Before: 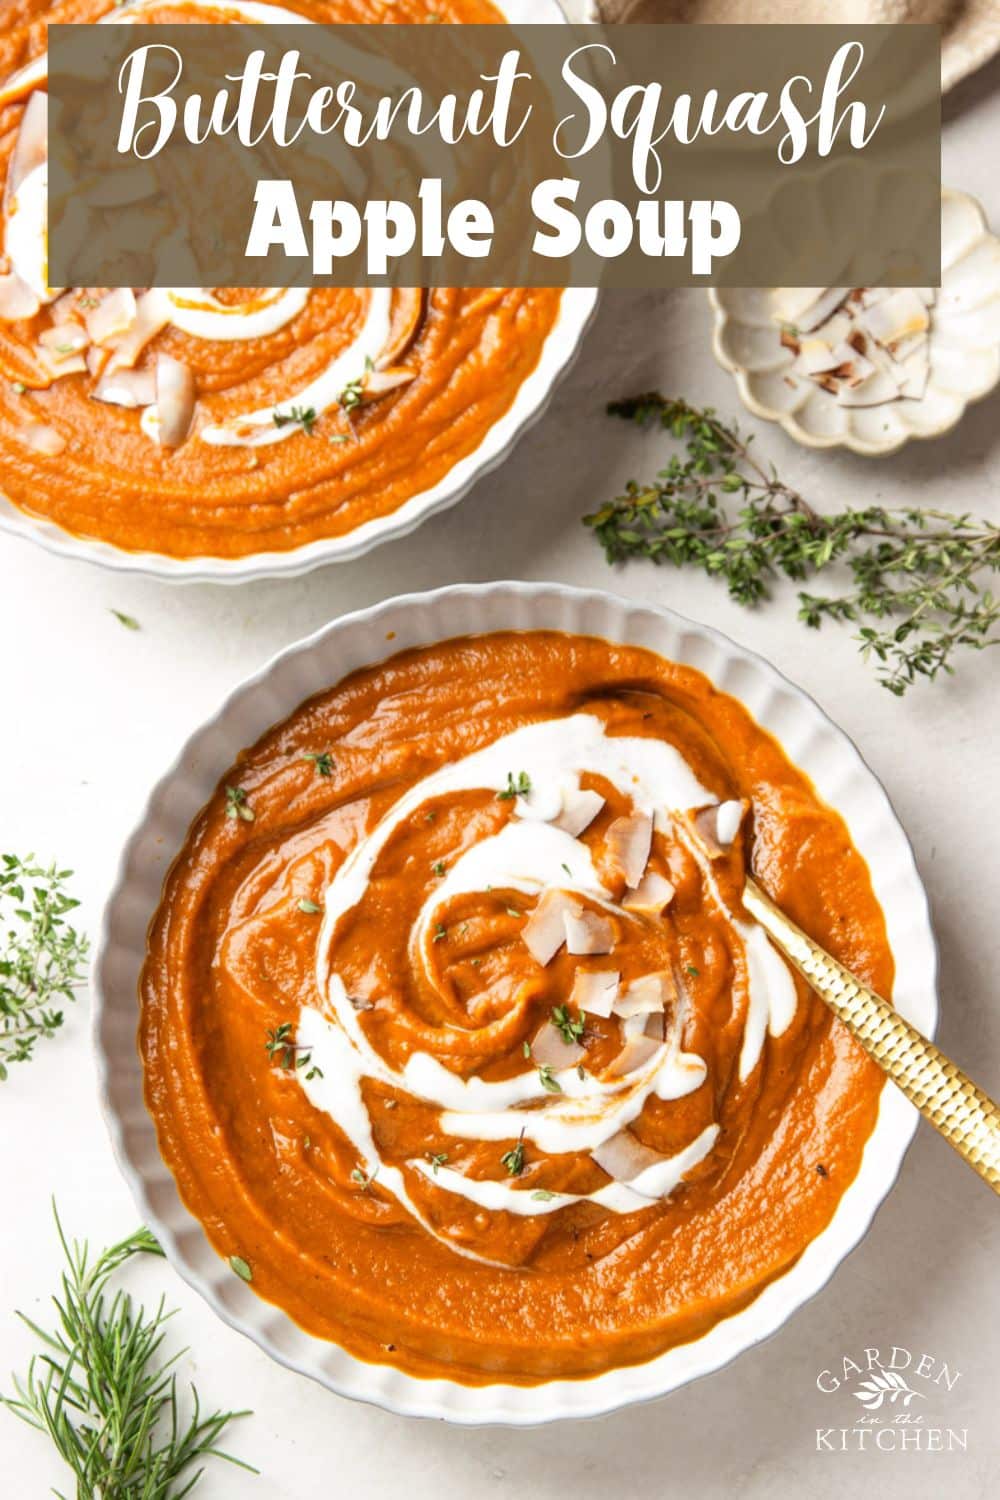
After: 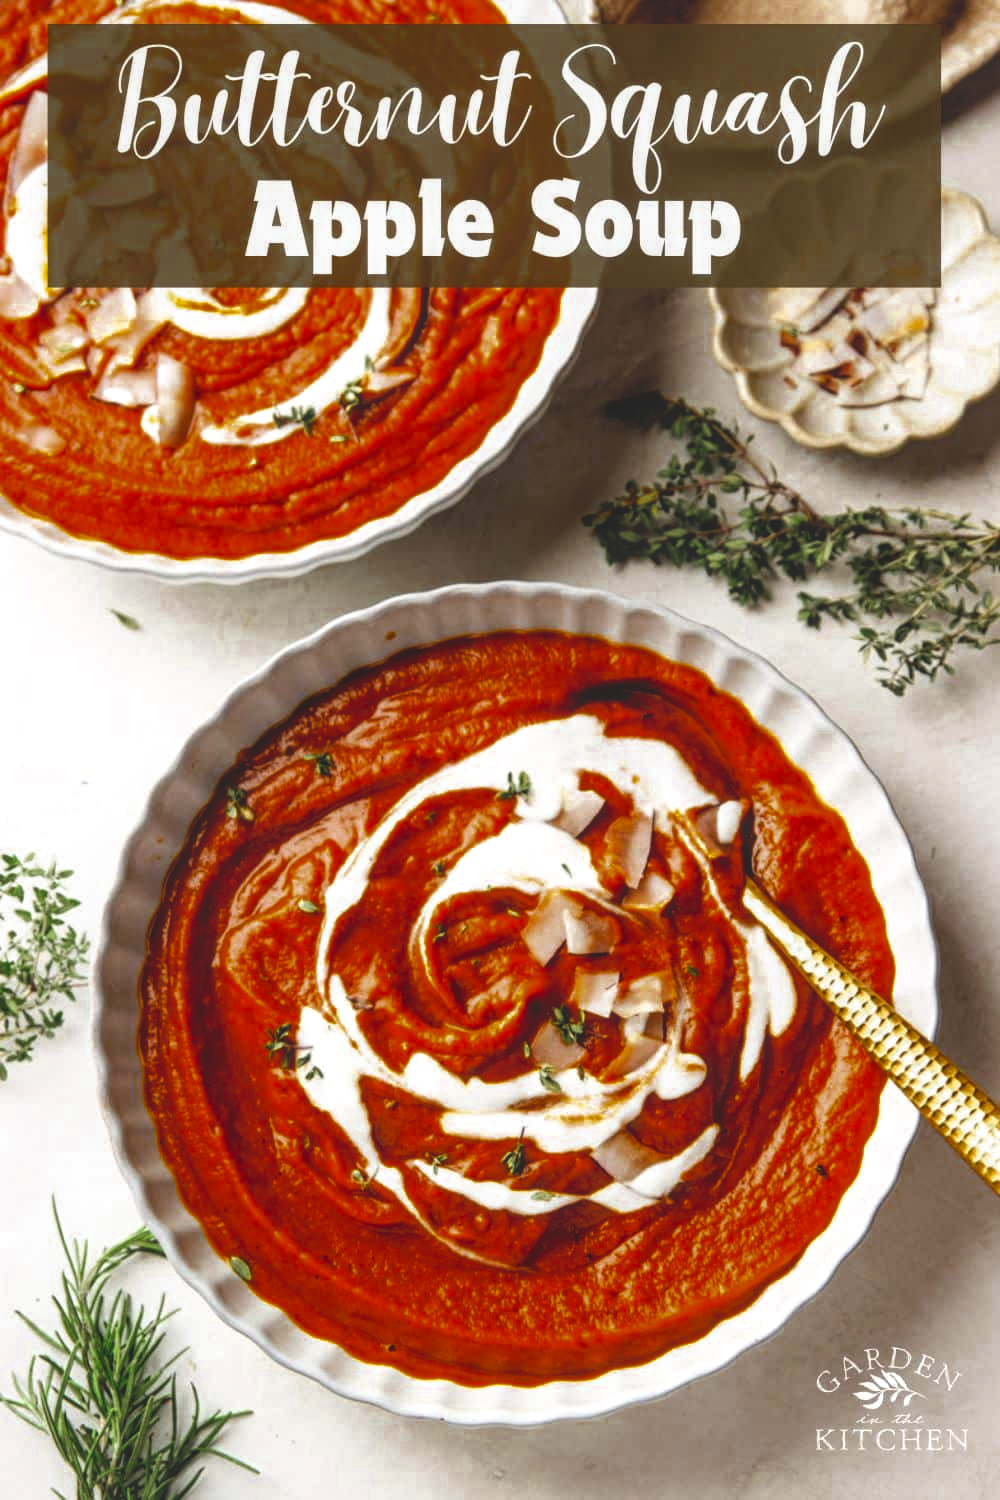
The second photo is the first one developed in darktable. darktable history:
local contrast: on, module defaults
color zones: curves: ch0 [(0.11, 0.396) (0.195, 0.36) (0.25, 0.5) (0.303, 0.412) (0.357, 0.544) (0.75, 0.5) (0.967, 0.328)]; ch1 [(0, 0.468) (0.112, 0.512) (0.202, 0.6) (0.25, 0.5) (0.307, 0.352) (0.357, 0.544) (0.75, 0.5) (0.963, 0.524)]
haze removal: strength -0.06, compatibility mode true, adaptive false
contrast equalizer: octaves 7, y [[0.5, 0.5, 0.472, 0.5, 0.5, 0.5], [0.5 ×6], [0.5 ×6], [0 ×6], [0 ×6]]
base curve: curves: ch0 [(0, 0.02) (0.083, 0.036) (1, 1)], preserve colors none
